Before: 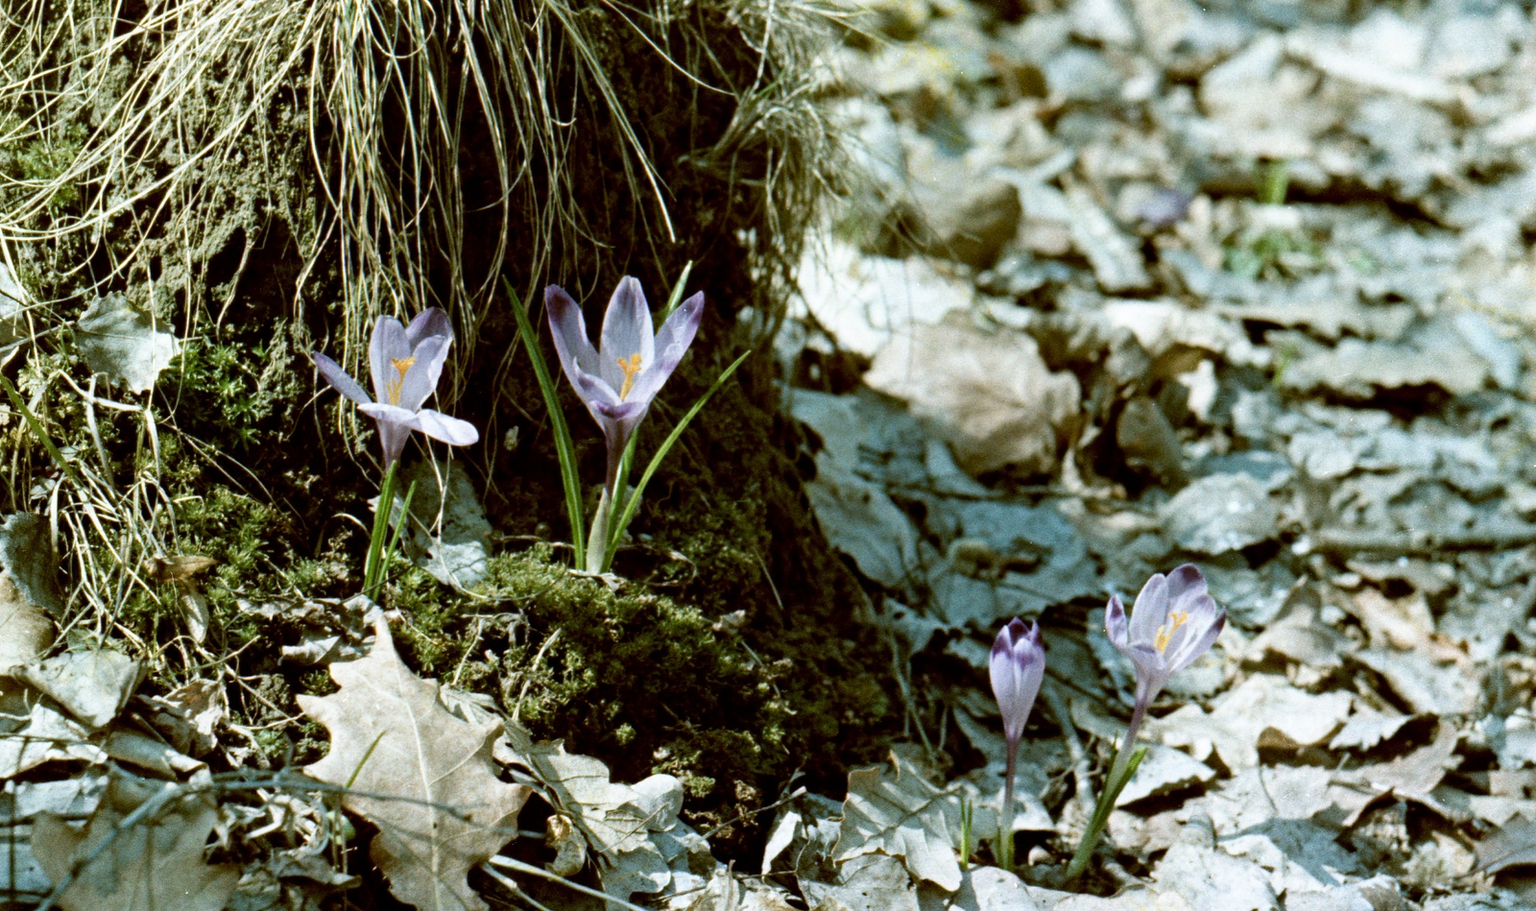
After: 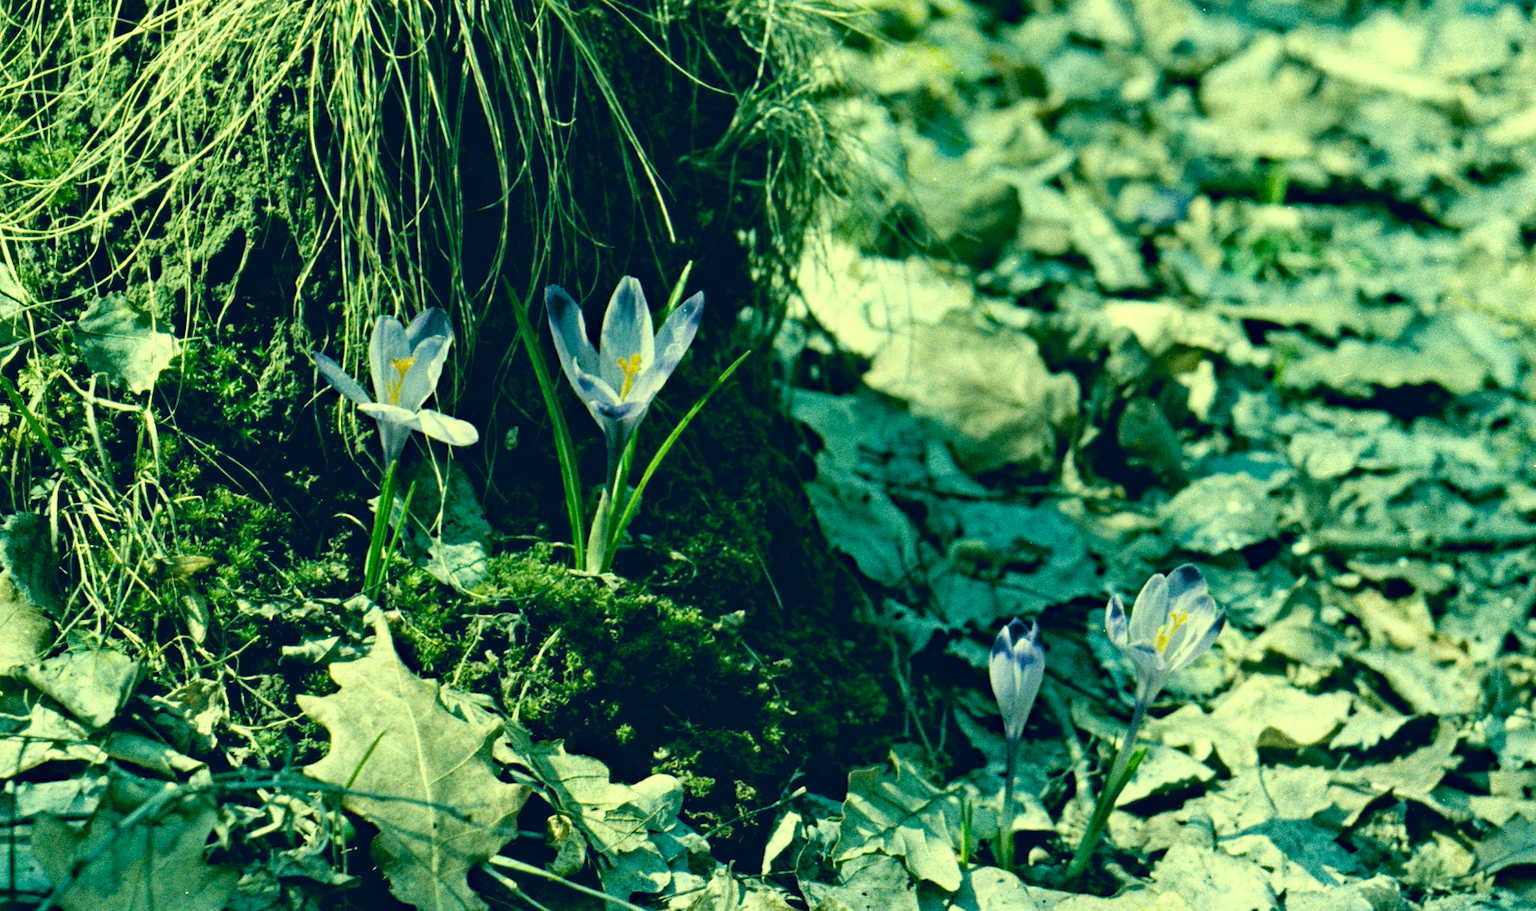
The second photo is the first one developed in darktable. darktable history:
color correction: highlights a* -15.58, highlights b* 40, shadows a* -40, shadows b* -26.18
haze removal: compatibility mode true, adaptive false
contrast equalizer: octaves 7, y [[0.6 ×6], [0.55 ×6], [0 ×6], [0 ×6], [0 ×6]], mix 0.15
